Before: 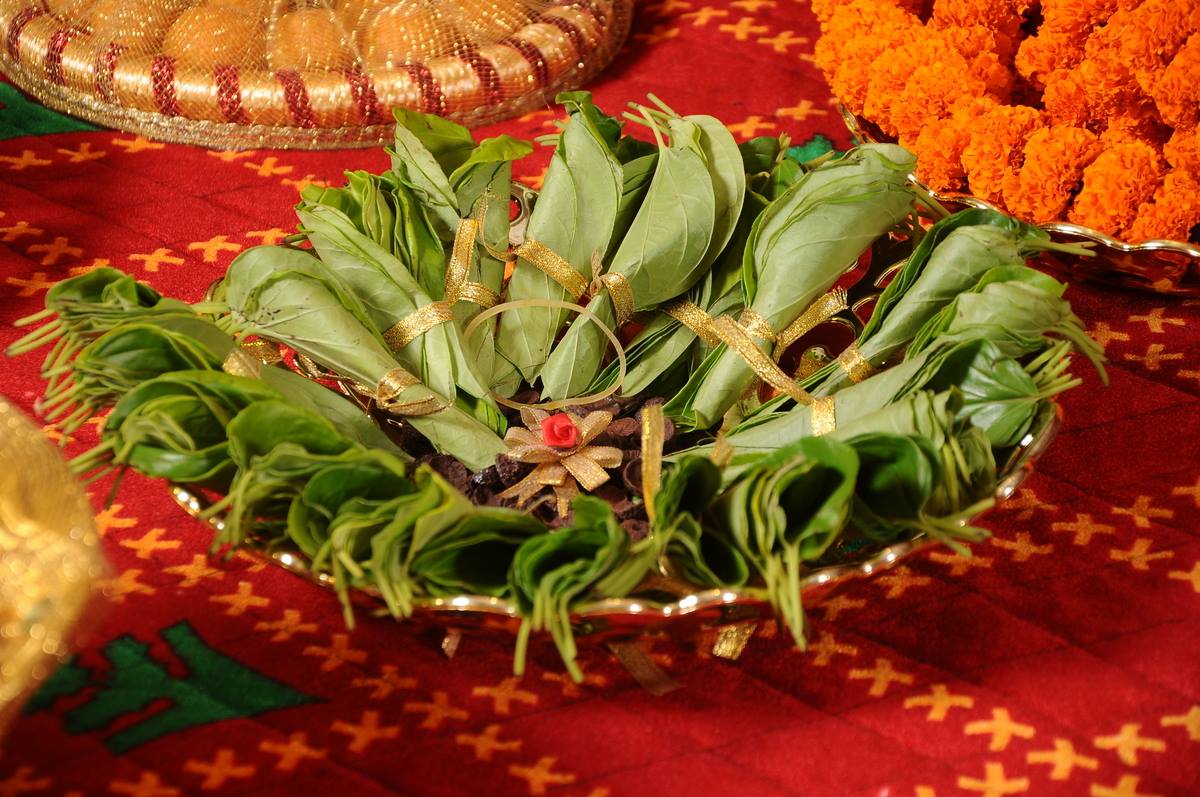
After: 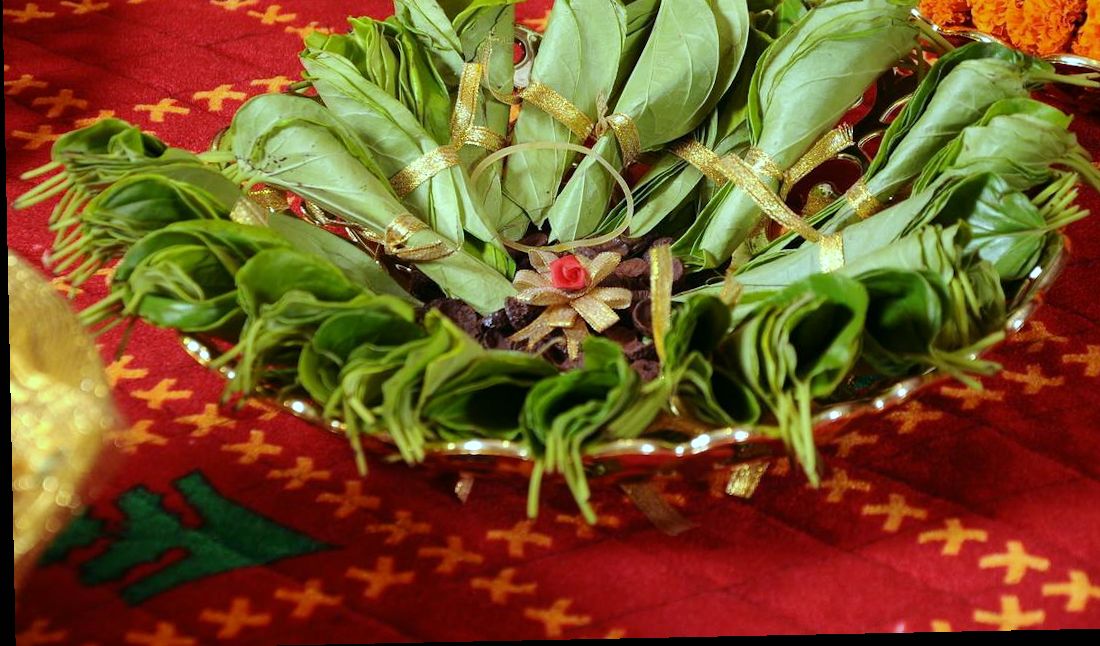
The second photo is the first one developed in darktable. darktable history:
rotate and perspective: rotation -1.17°, automatic cropping off
color balance: mode lift, gamma, gain (sRGB), lift [0.997, 0.979, 1.021, 1.011], gamma [1, 1.084, 0.916, 0.998], gain [1, 0.87, 1.13, 1.101], contrast 4.55%, contrast fulcrum 38.24%, output saturation 104.09%
white balance: red 1.042, blue 1.17
crop: top 20.916%, right 9.437%, bottom 0.316%
exposure: black level correction 0.001, compensate highlight preservation false
